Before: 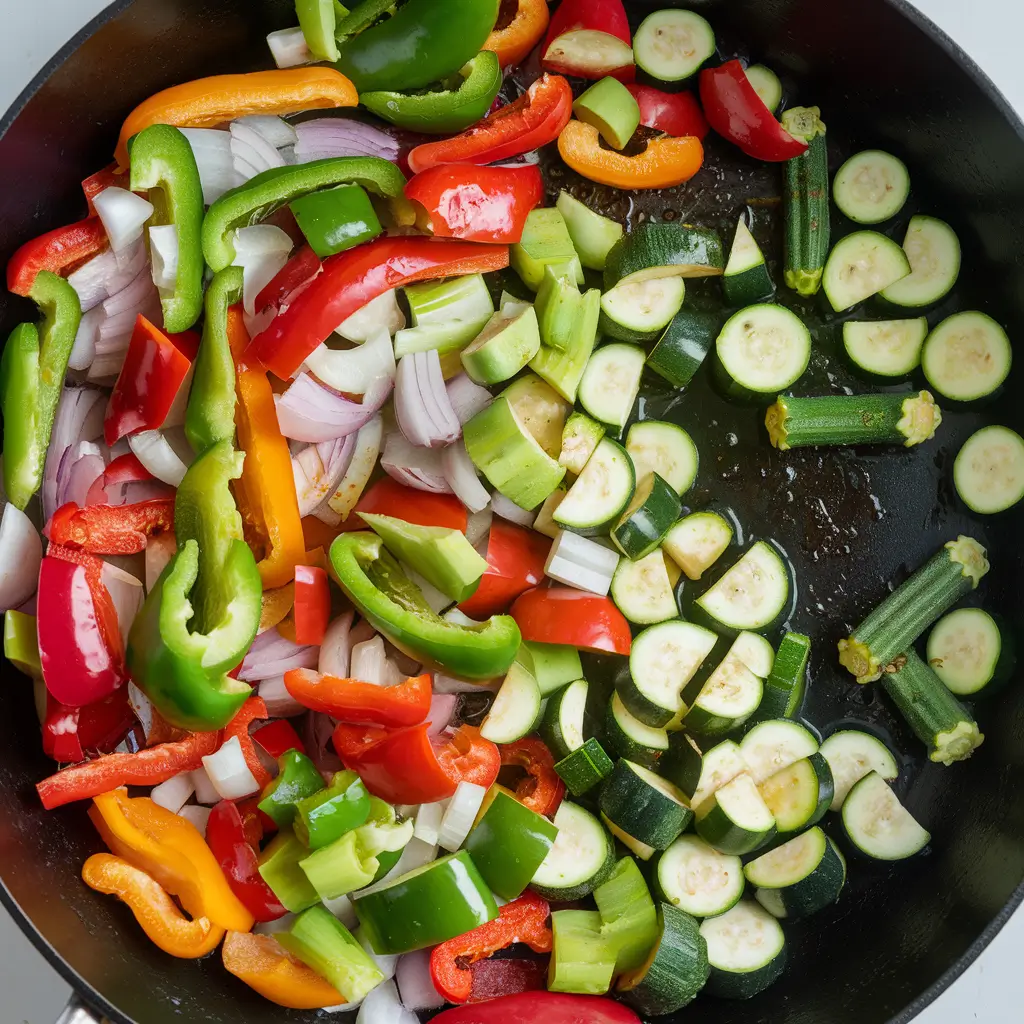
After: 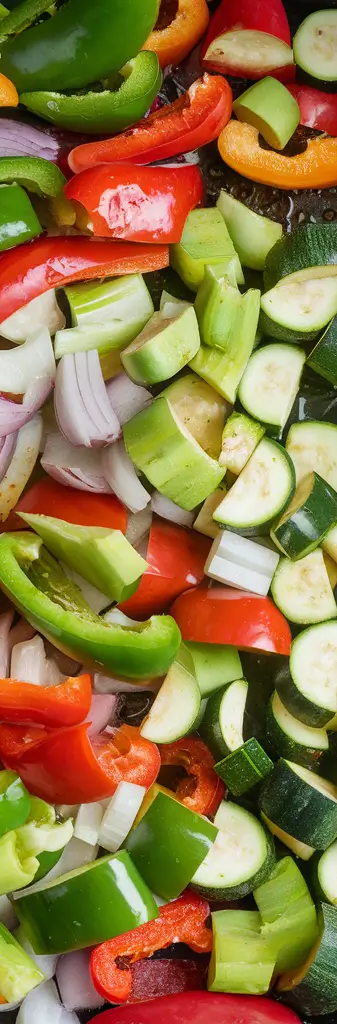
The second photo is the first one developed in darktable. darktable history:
crop: left 33.285%, right 33.765%
